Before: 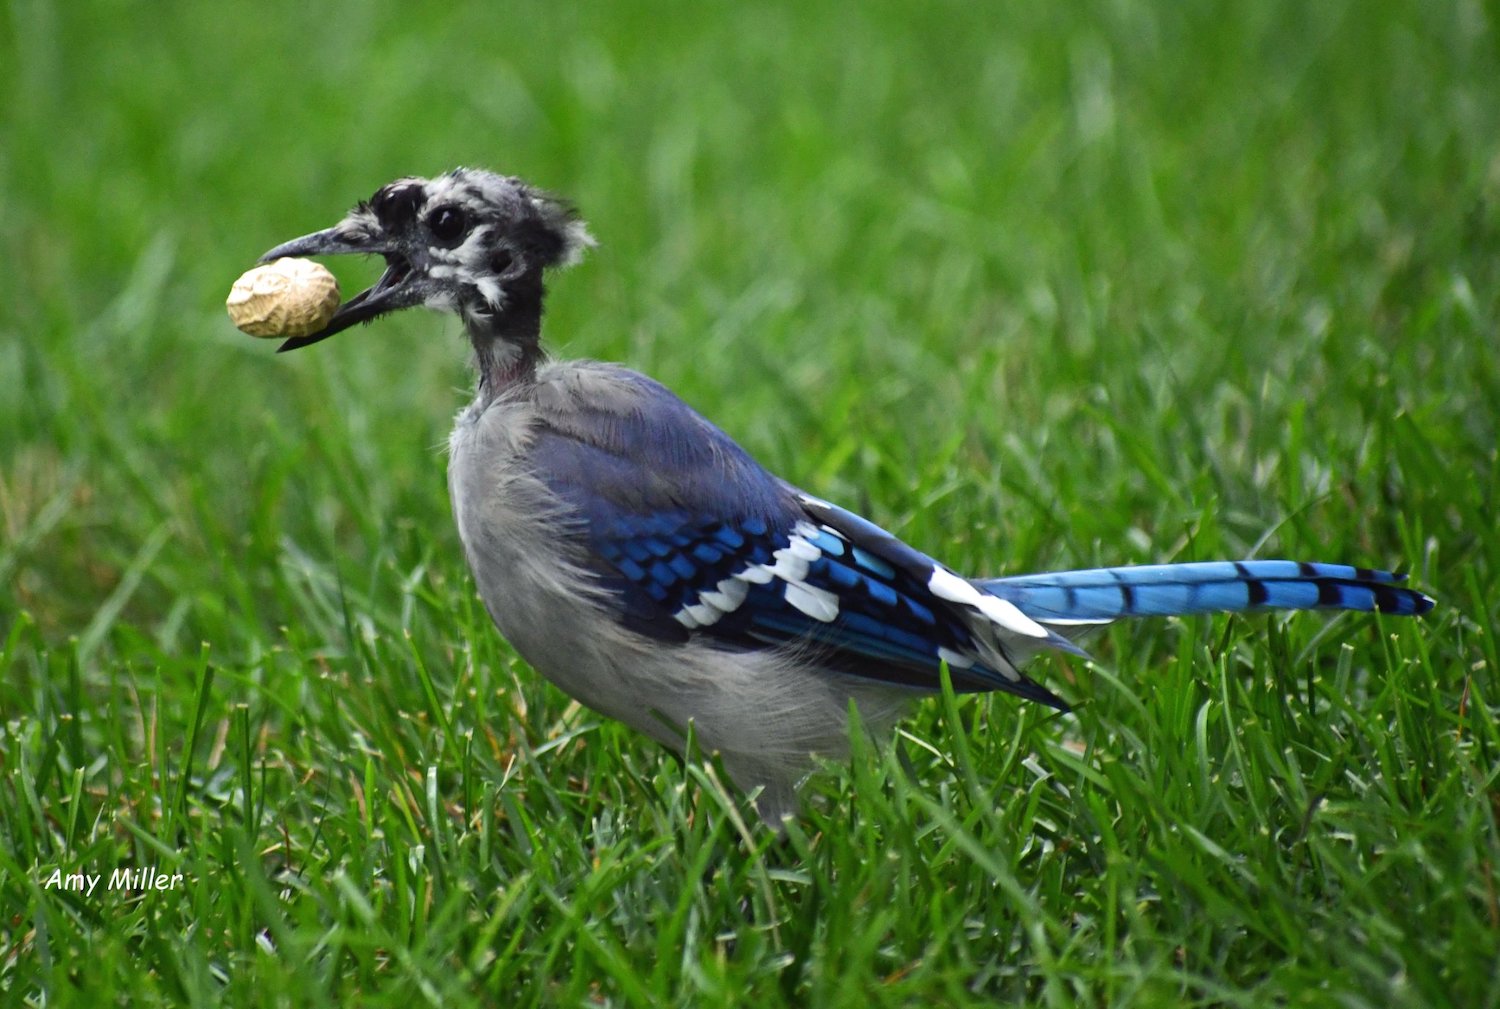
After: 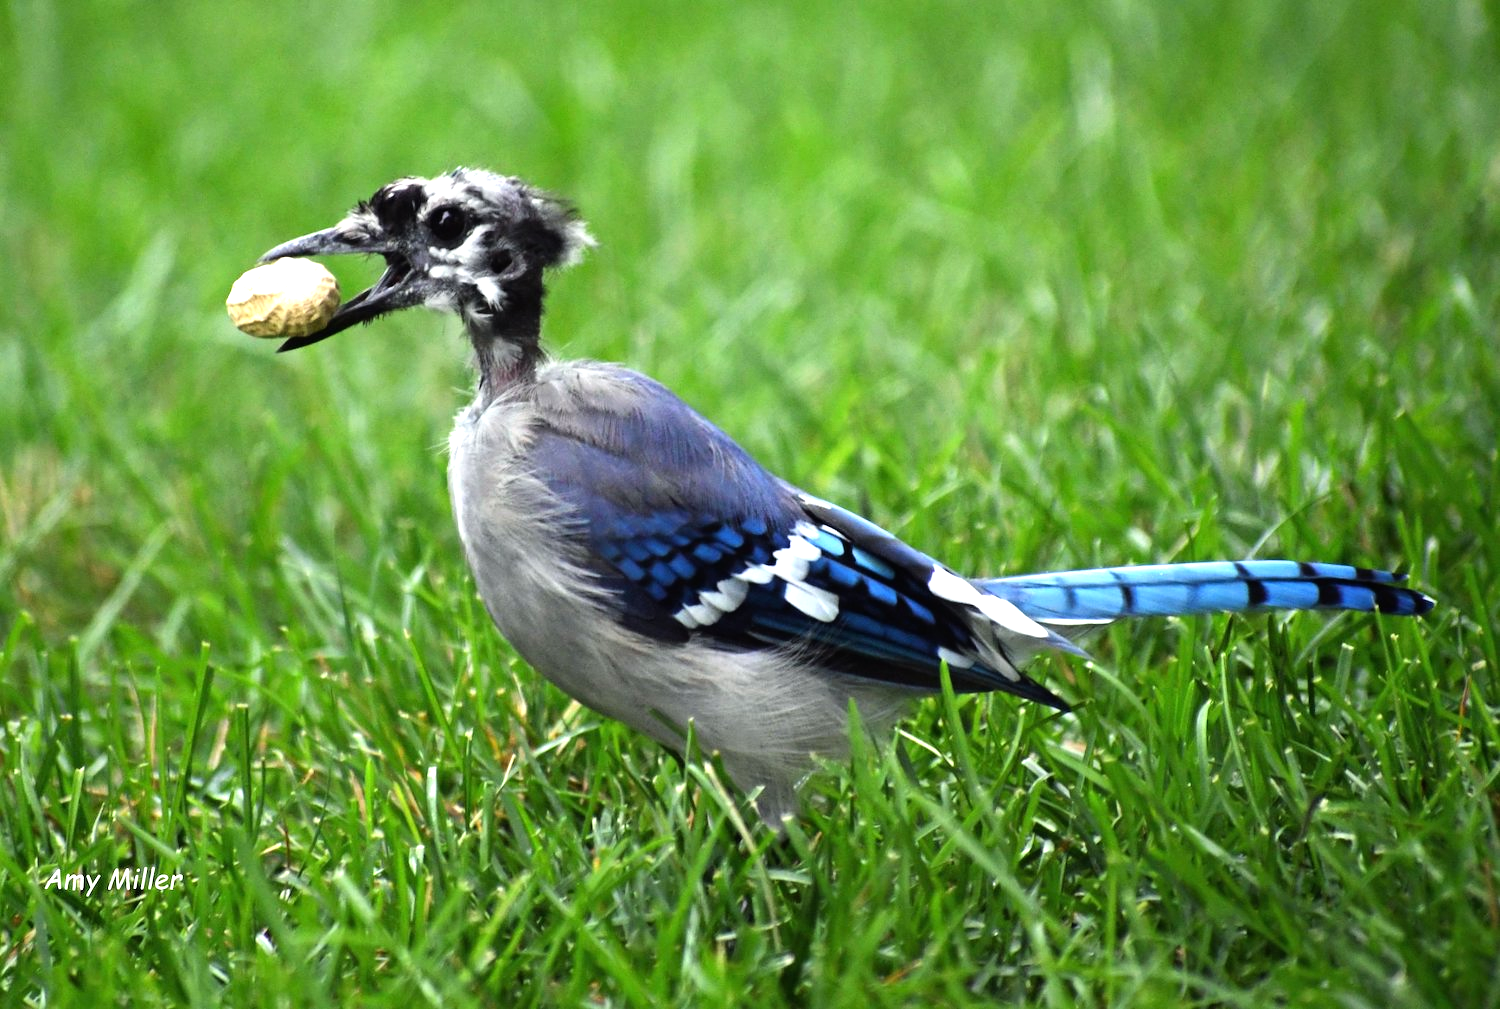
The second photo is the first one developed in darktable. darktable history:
tone equalizer: -8 EV -1.11 EV, -7 EV -0.983 EV, -6 EV -0.88 EV, -5 EV -0.552 EV, -3 EV 0.584 EV, -2 EV 0.892 EV, -1 EV 1 EV, +0 EV 1.08 EV
